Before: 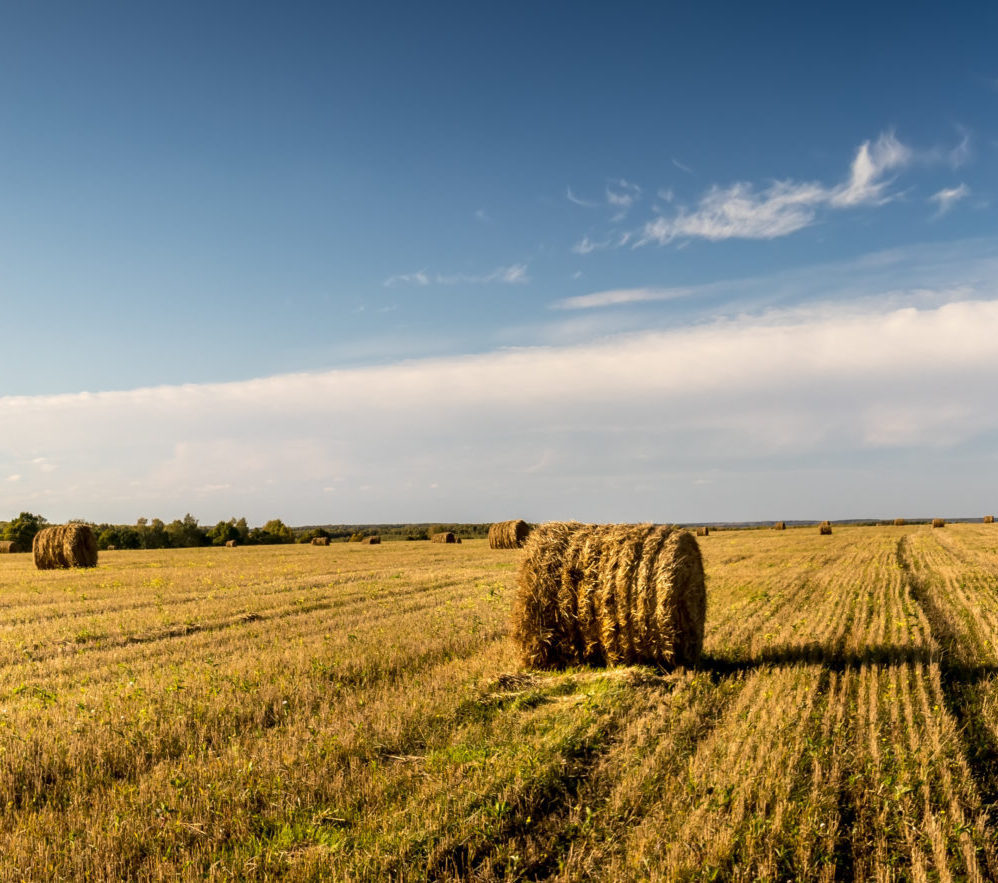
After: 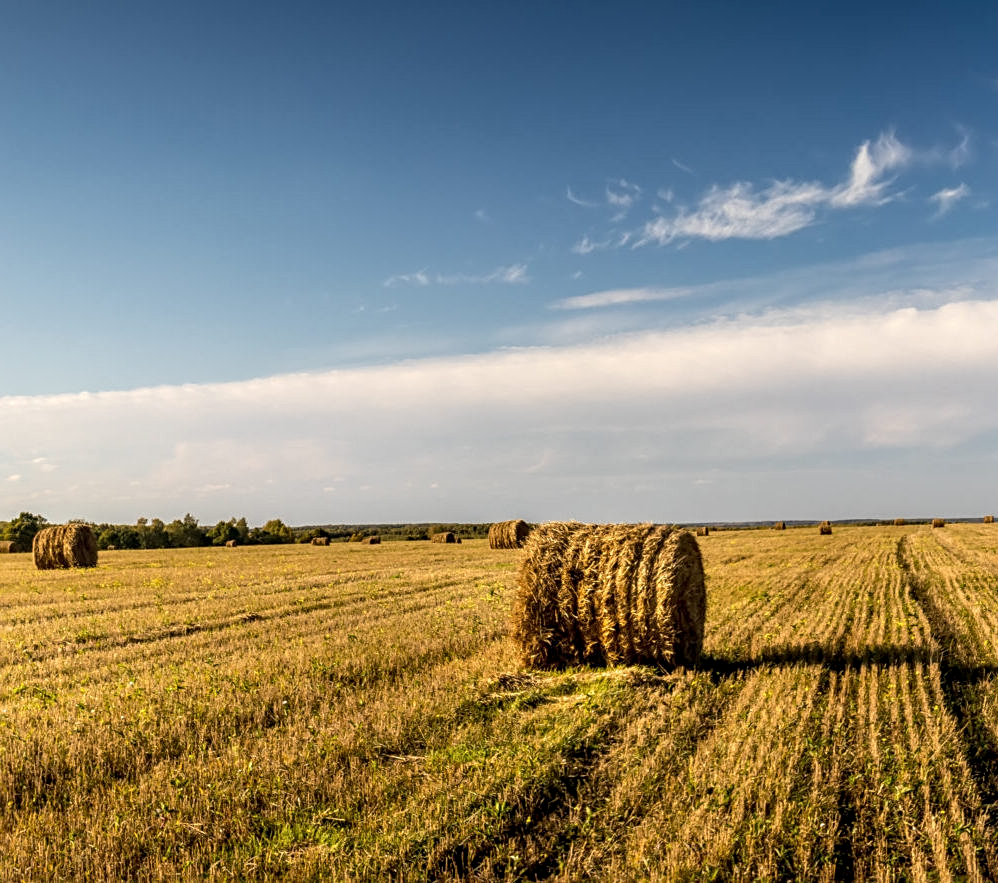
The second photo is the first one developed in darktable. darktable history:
local contrast: on, module defaults
sharpen: radius 2.529, amount 0.323
